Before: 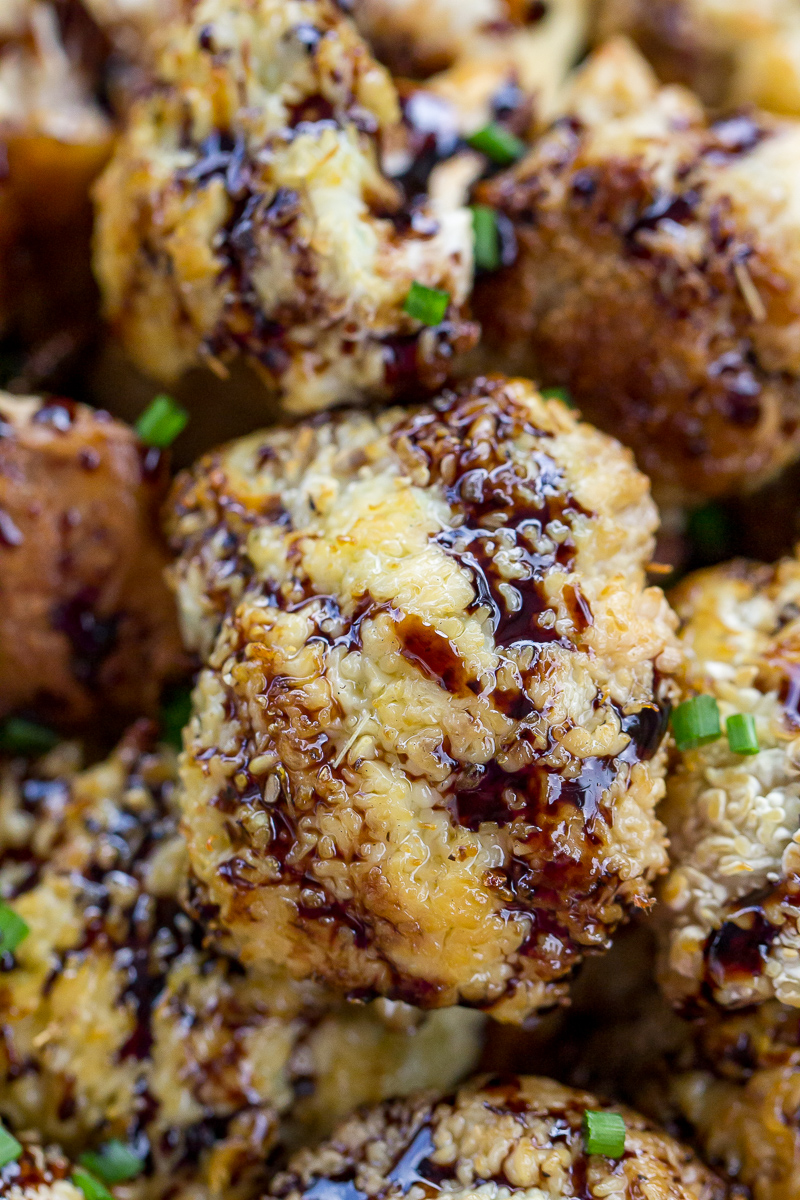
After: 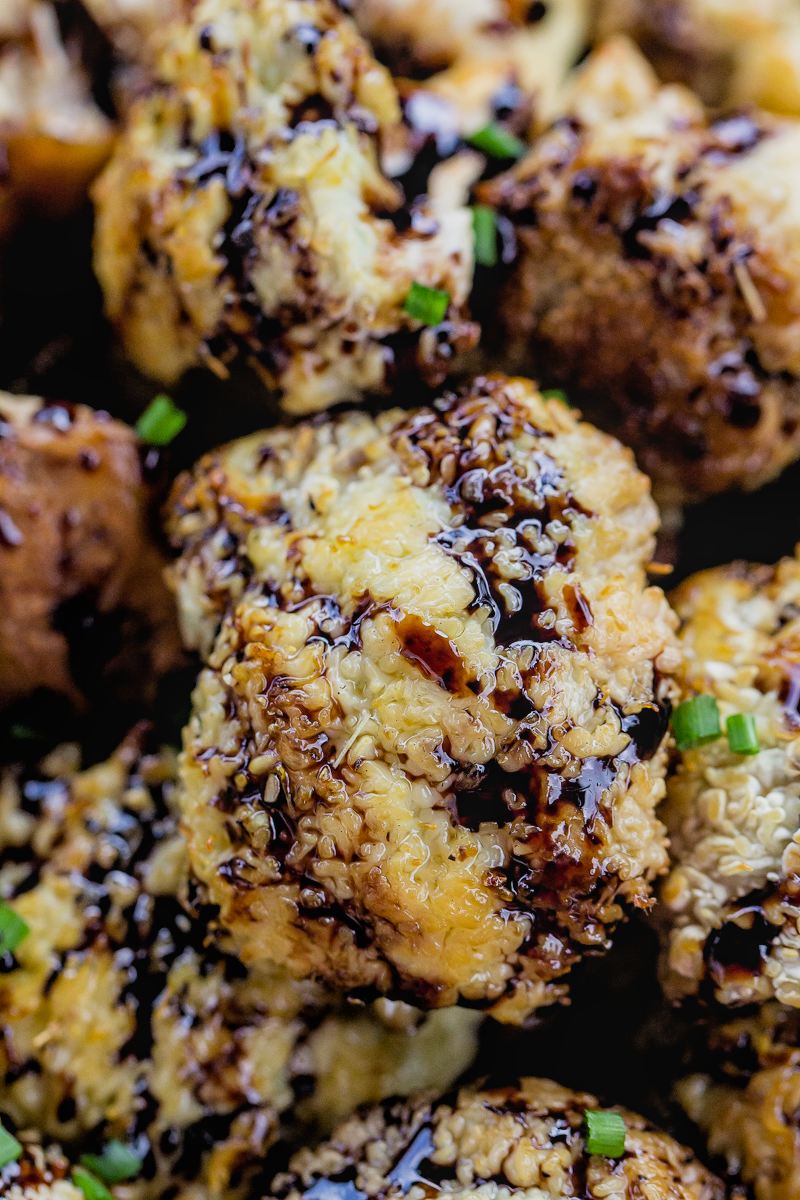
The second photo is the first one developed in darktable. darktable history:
local contrast: detail 110%
filmic rgb: black relative exposure -3.92 EV, white relative exposure 3.14 EV, hardness 2.87
